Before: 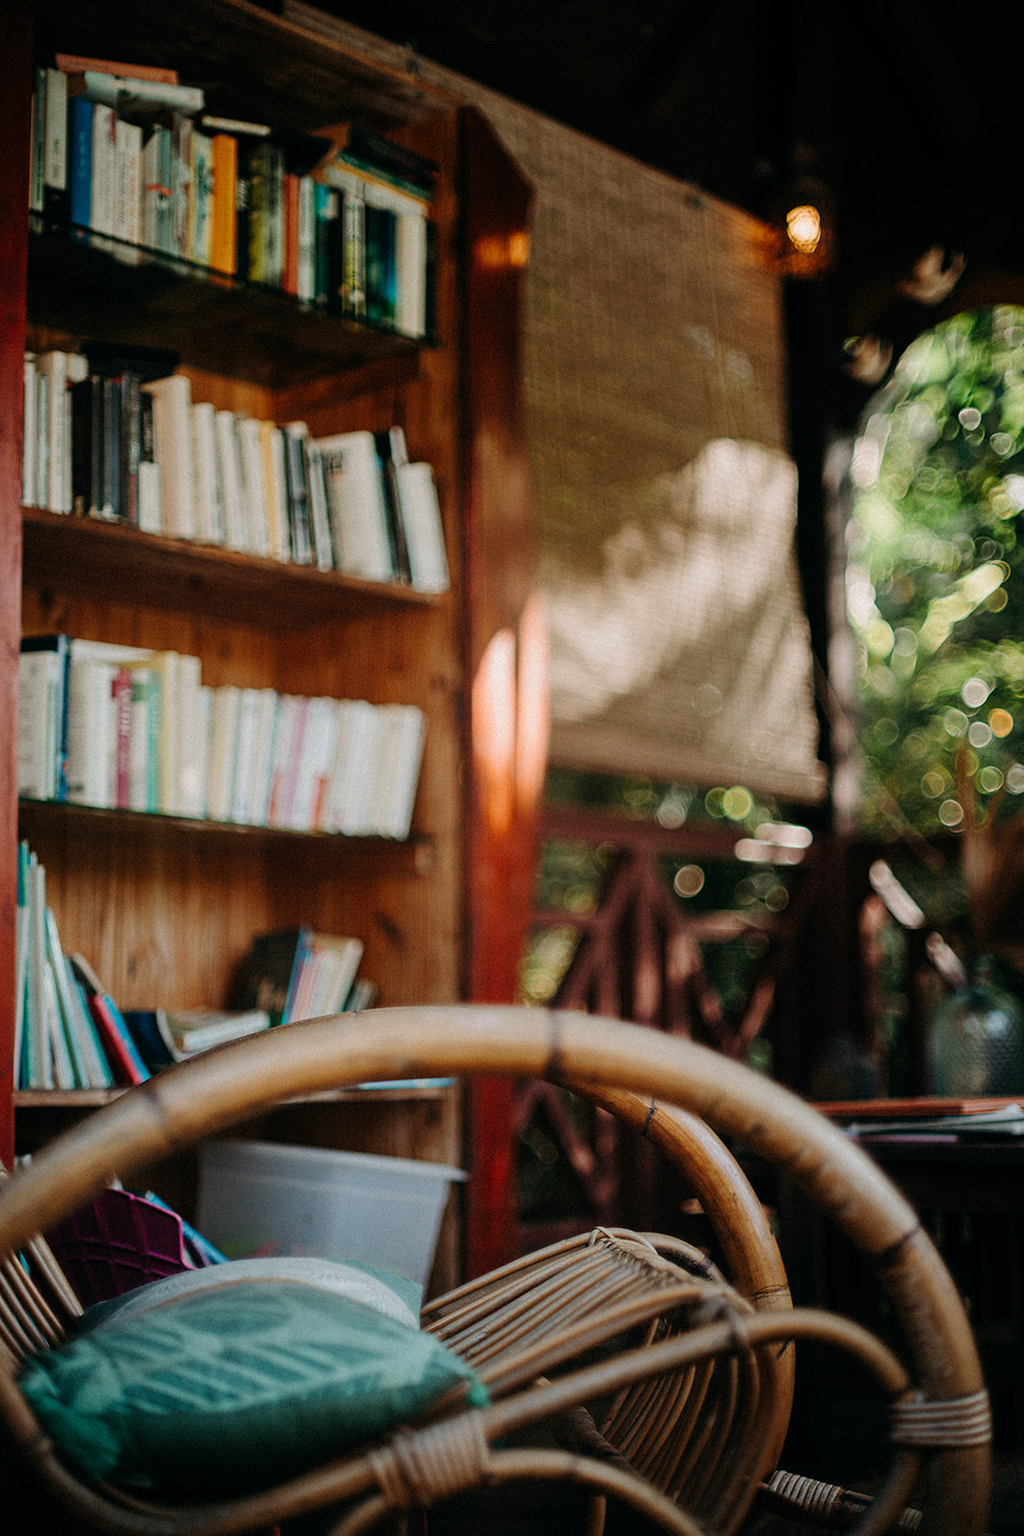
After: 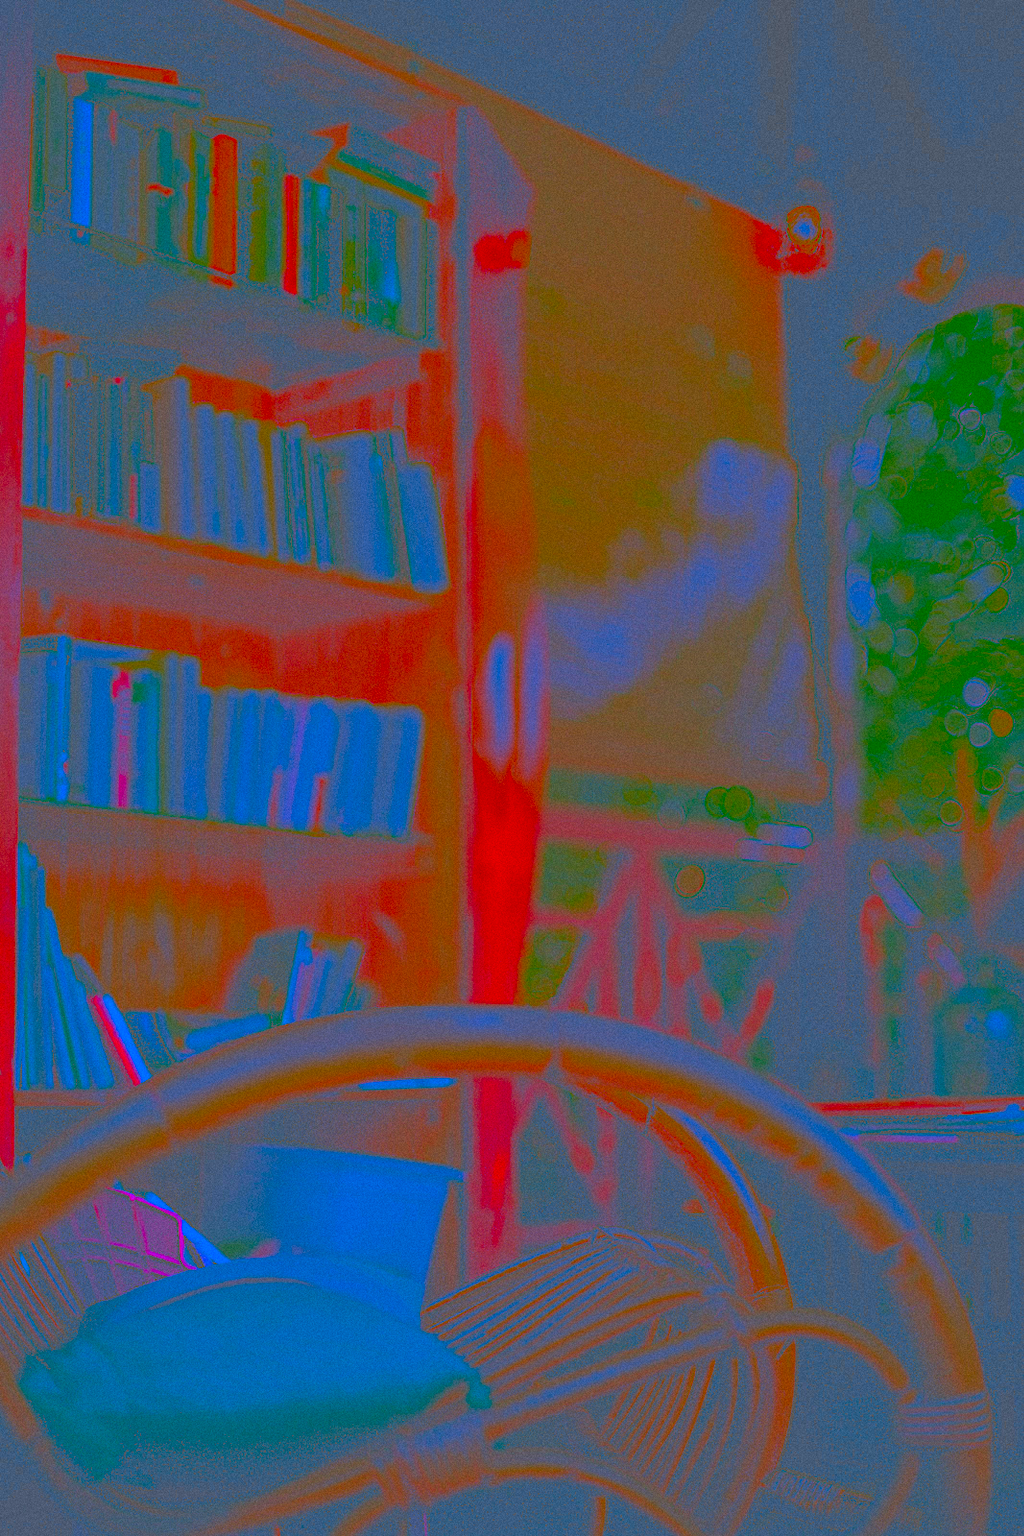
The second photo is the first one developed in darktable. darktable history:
white balance: red 0.871, blue 1.249
grain: coarseness 0.09 ISO
color balance rgb: shadows lift › hue 87.51°, highlights gain › chroma 1.35%, highlights gain › hue 55.1°, global offset › chroma 0.13%, global offset › hue 253.66°, perceptual saturation grading › global saturation 16.38%
contrast brightness saturation: contrast -0.99, brightness -0.17, saturation 0.75
sharpen: amount 1.861
local contrast: detail 110%
exposure: black level correction 0, exposure 1.198 EV, compensate exposure bias true, compensate highlight preservation false
levels: levels [0.026, 0.507, 0.987]
